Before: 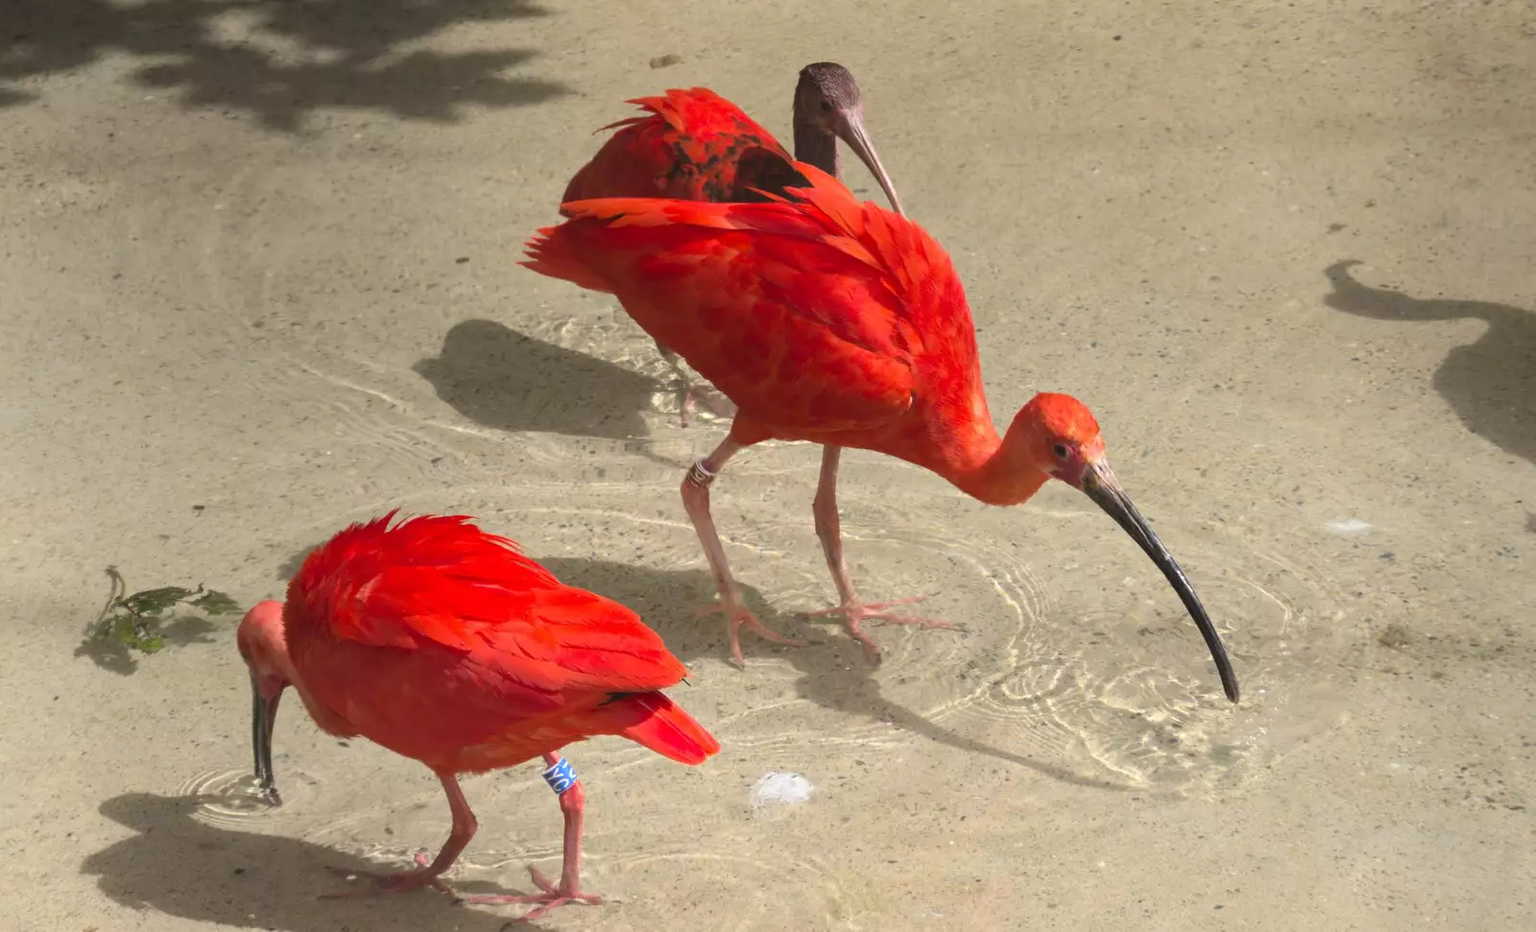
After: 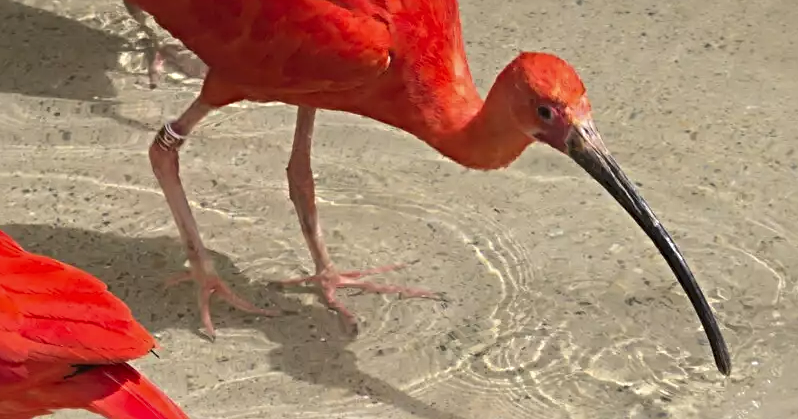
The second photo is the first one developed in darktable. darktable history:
exposure: exposure -0.213 EV, compensate highlight preservation false
sharpen: radius 4.86
crop: left 35.014%, top 36.801%, right 15.106%, bottom 20.003%
